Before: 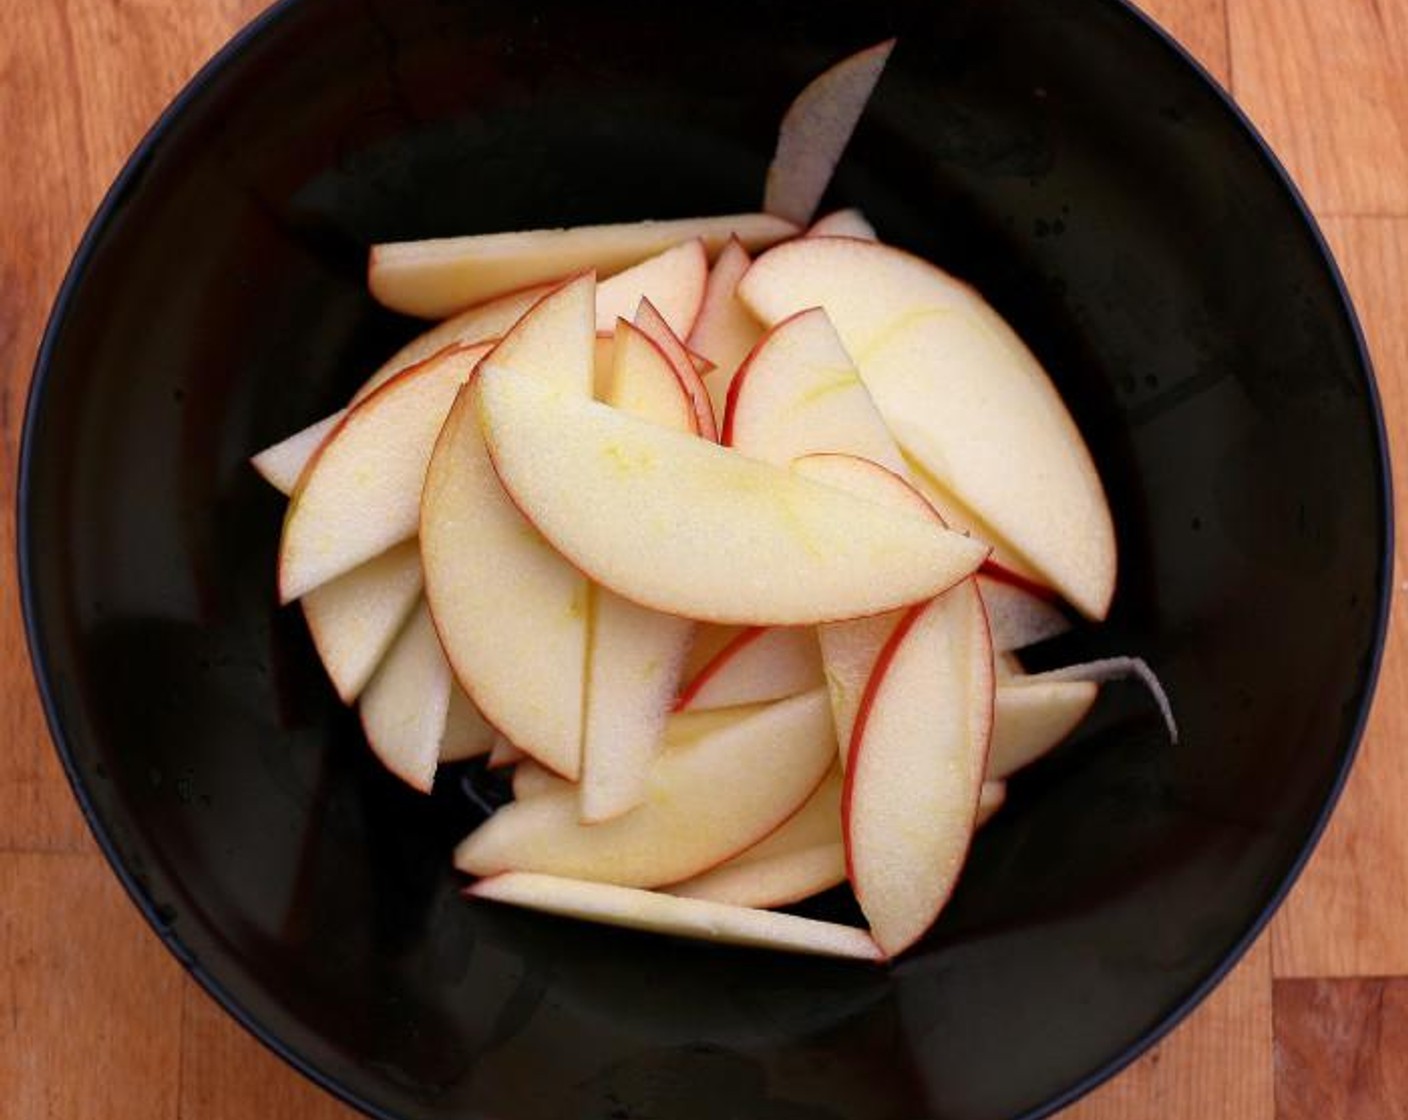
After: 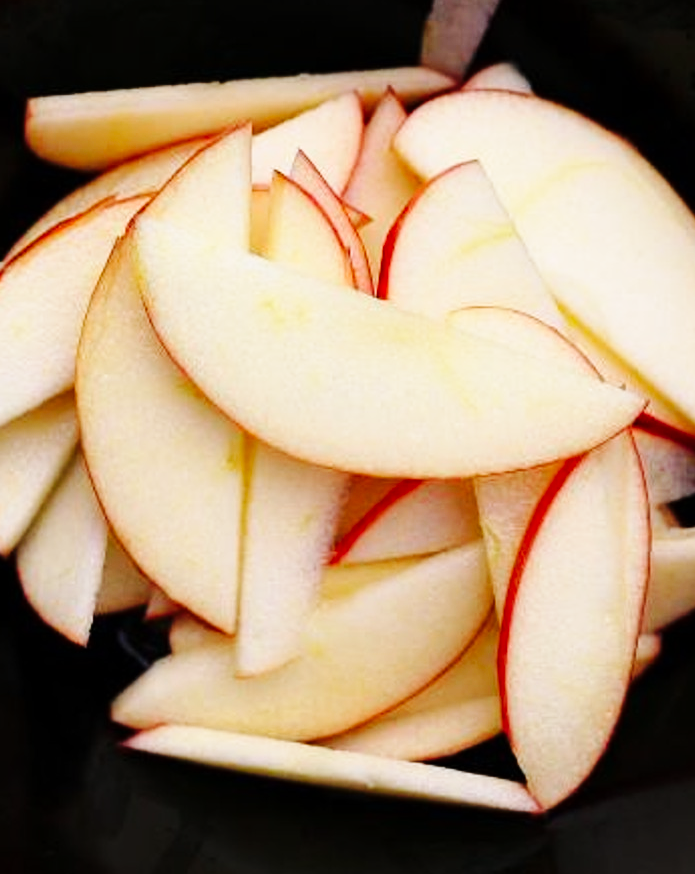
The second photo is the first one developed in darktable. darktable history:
crop and rotate: angle 0.011°, left 24.459%, top 13.136%, right 26.136%, bottom 8.725%
base curve: curves: ch0 [(0, 0) (0.036, 0.025) (0.121, 0.166) (0.206, 0.329) (0.605, 0.79) (1, 1)], preserve colors none
tone equalizer: on, module defaults
